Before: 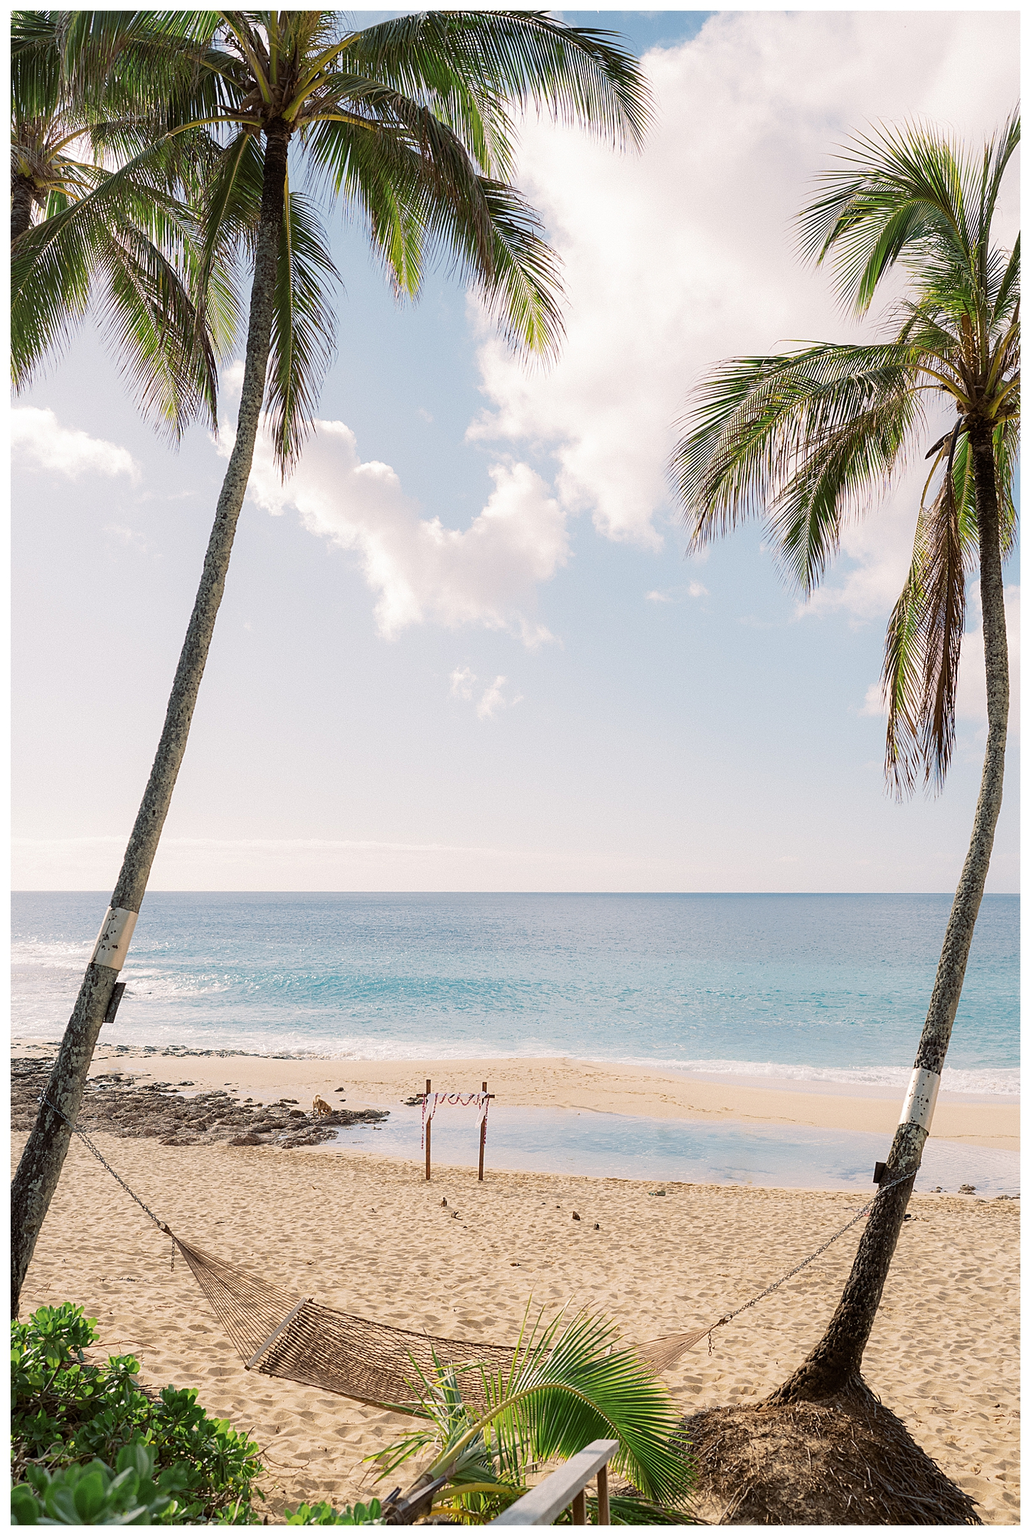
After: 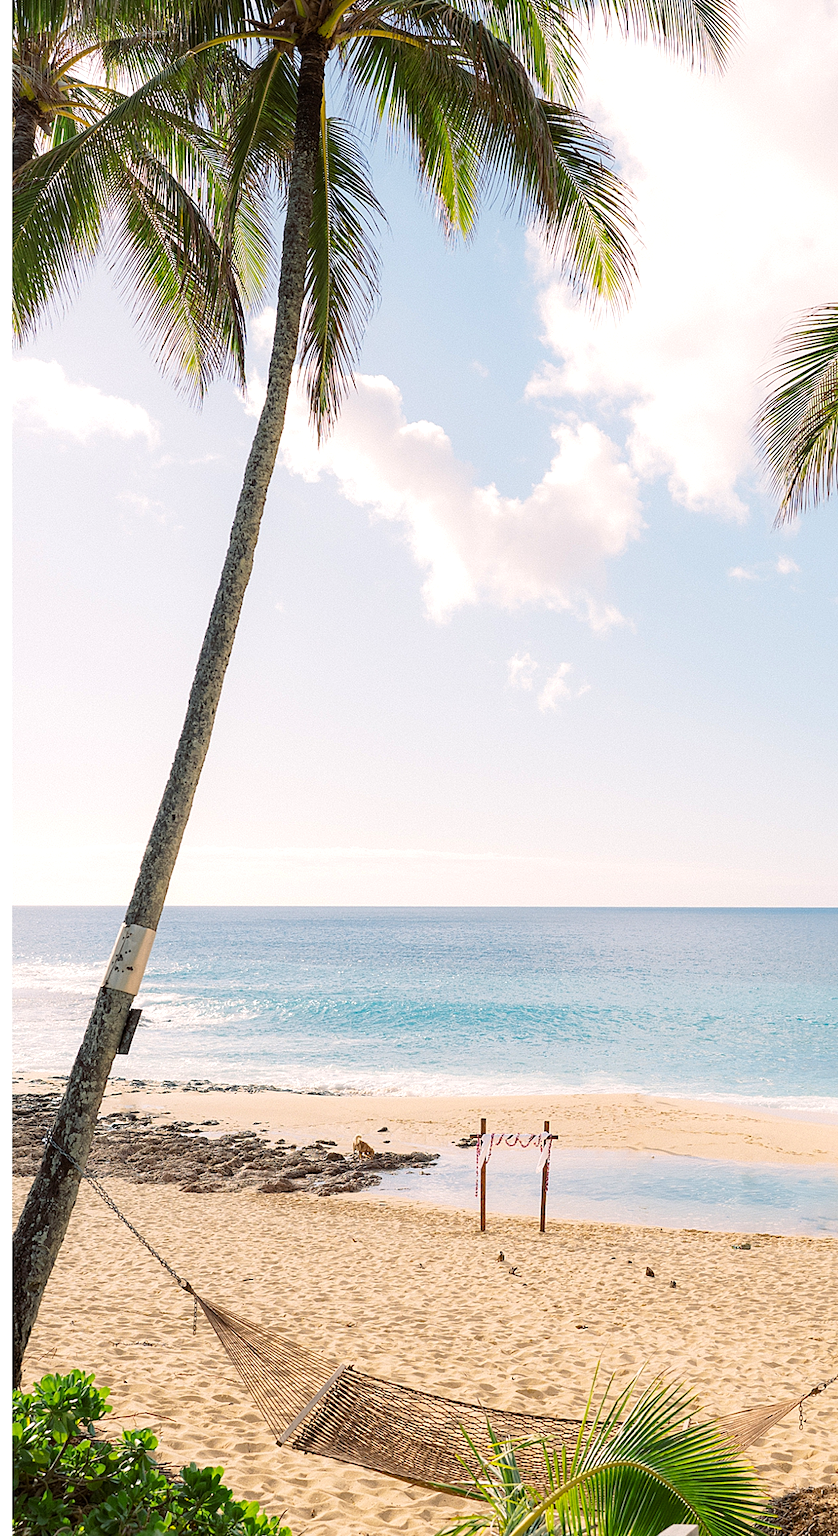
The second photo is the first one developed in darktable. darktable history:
color balance rgb: perceptual saturation grading › global saturation 19.699%
exposure: exposure 0.227 EV, compensate exposure bias true, compensate highlight preservation false
contrast brightness saturation: contrast 0.054
crop: top 5.742%, right 27.84%, bottom 5.59%
